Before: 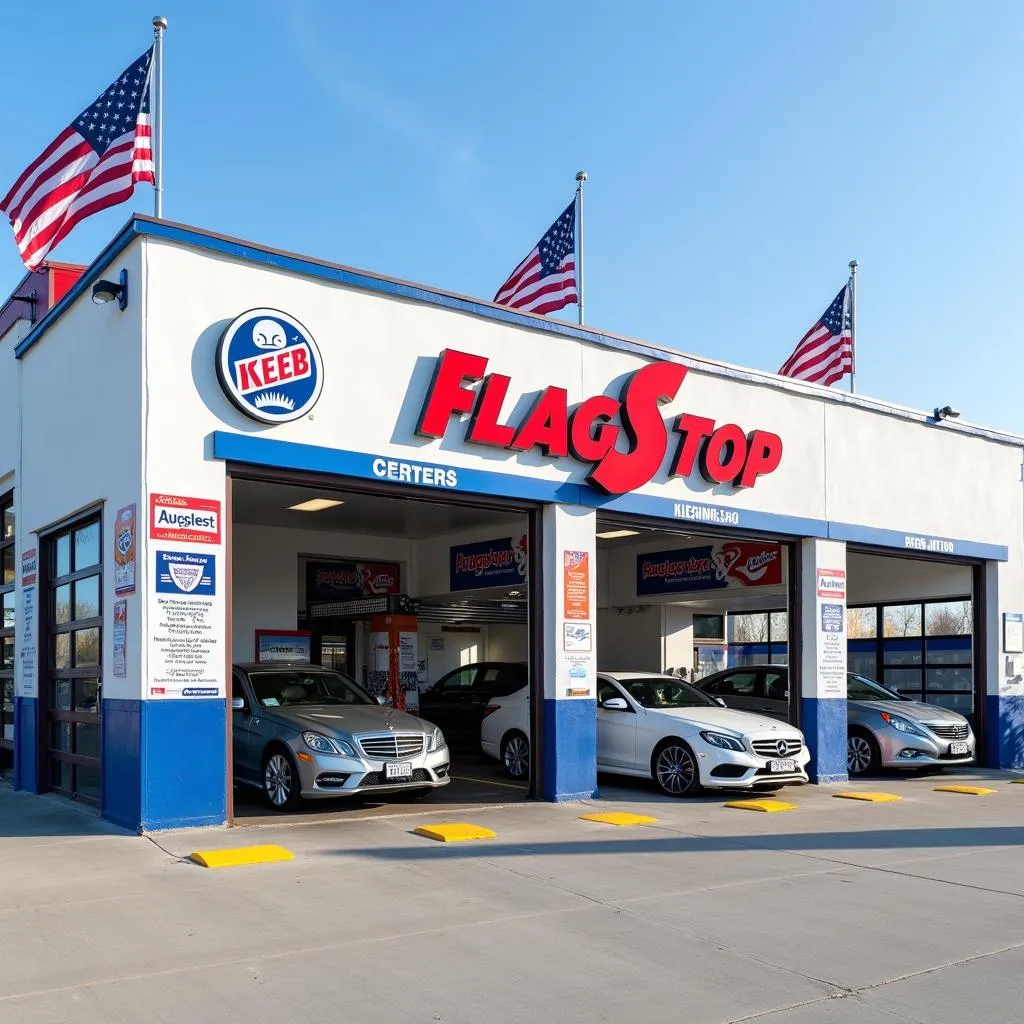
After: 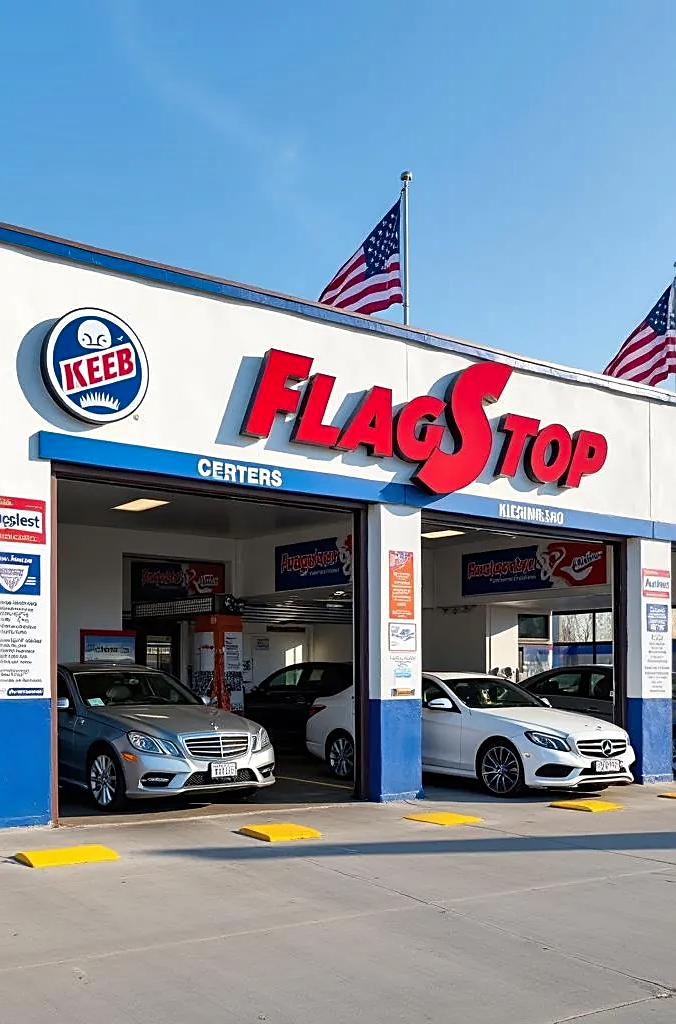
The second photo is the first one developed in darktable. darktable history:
sharpen: on, module defaults
crop: left 17.114%, right 16.82%
shadows and highlights: highlights color adjustment 40%, soften with gaussian
